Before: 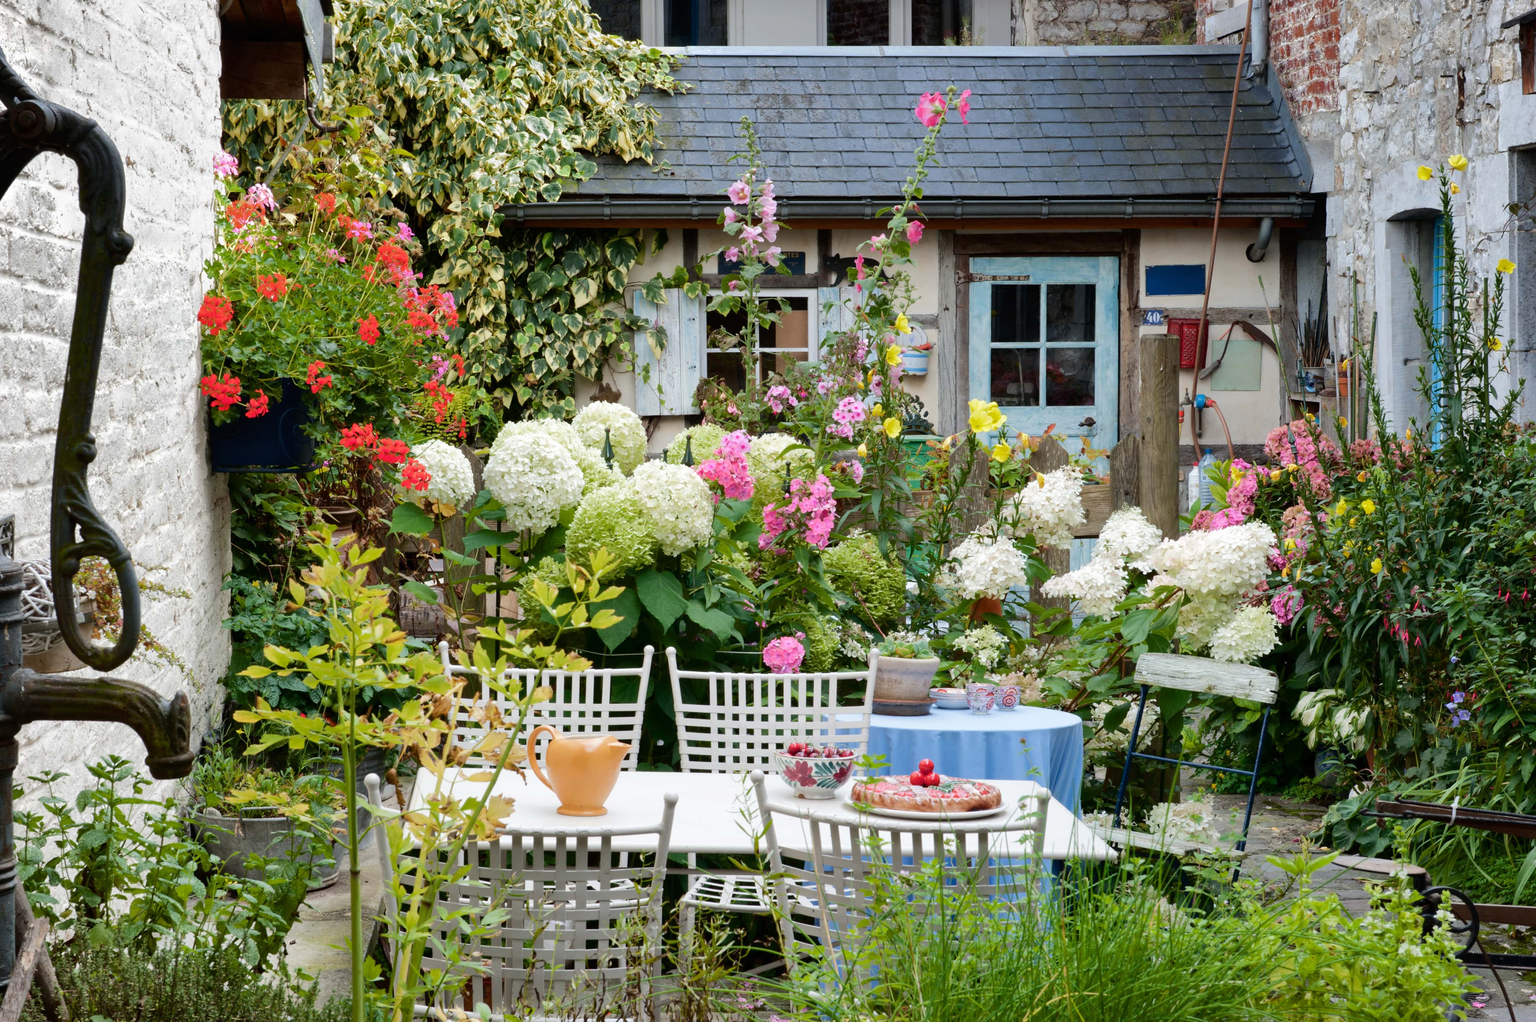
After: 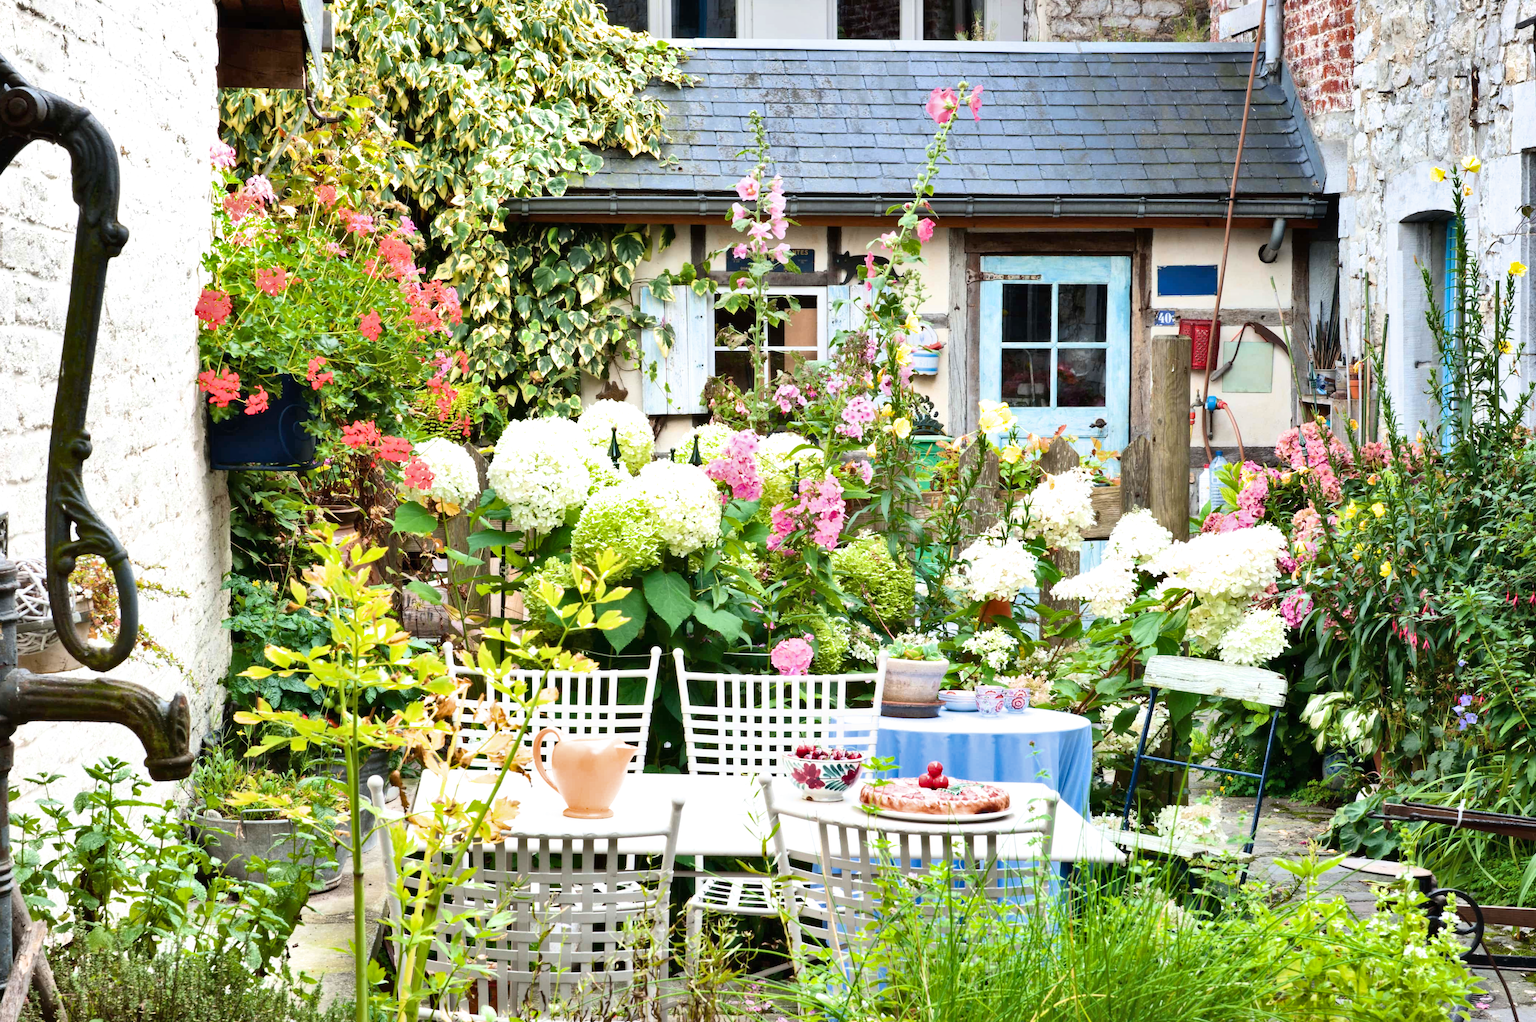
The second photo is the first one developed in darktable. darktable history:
rotate and perspective: rotation 0.174°, lens shift (vertical) 0.013, lens shift (horizontal) 0.019, shear 0.001, automatic cropping original format, crop left 0.007, crop right 0.991, crop top 0.016, crop bottom 0.997
exposure: black level correction 0, exposure 1.2 EV, compensate exposure bias true, compensate highlight preservation false
filmic rgb: black relative exposure -11.35 EV, white relative exposure 3.22 EV, hardness 6.76, color science v6 (2022)
shadows and highlights: low approximation 0.01, soften with gaussian
